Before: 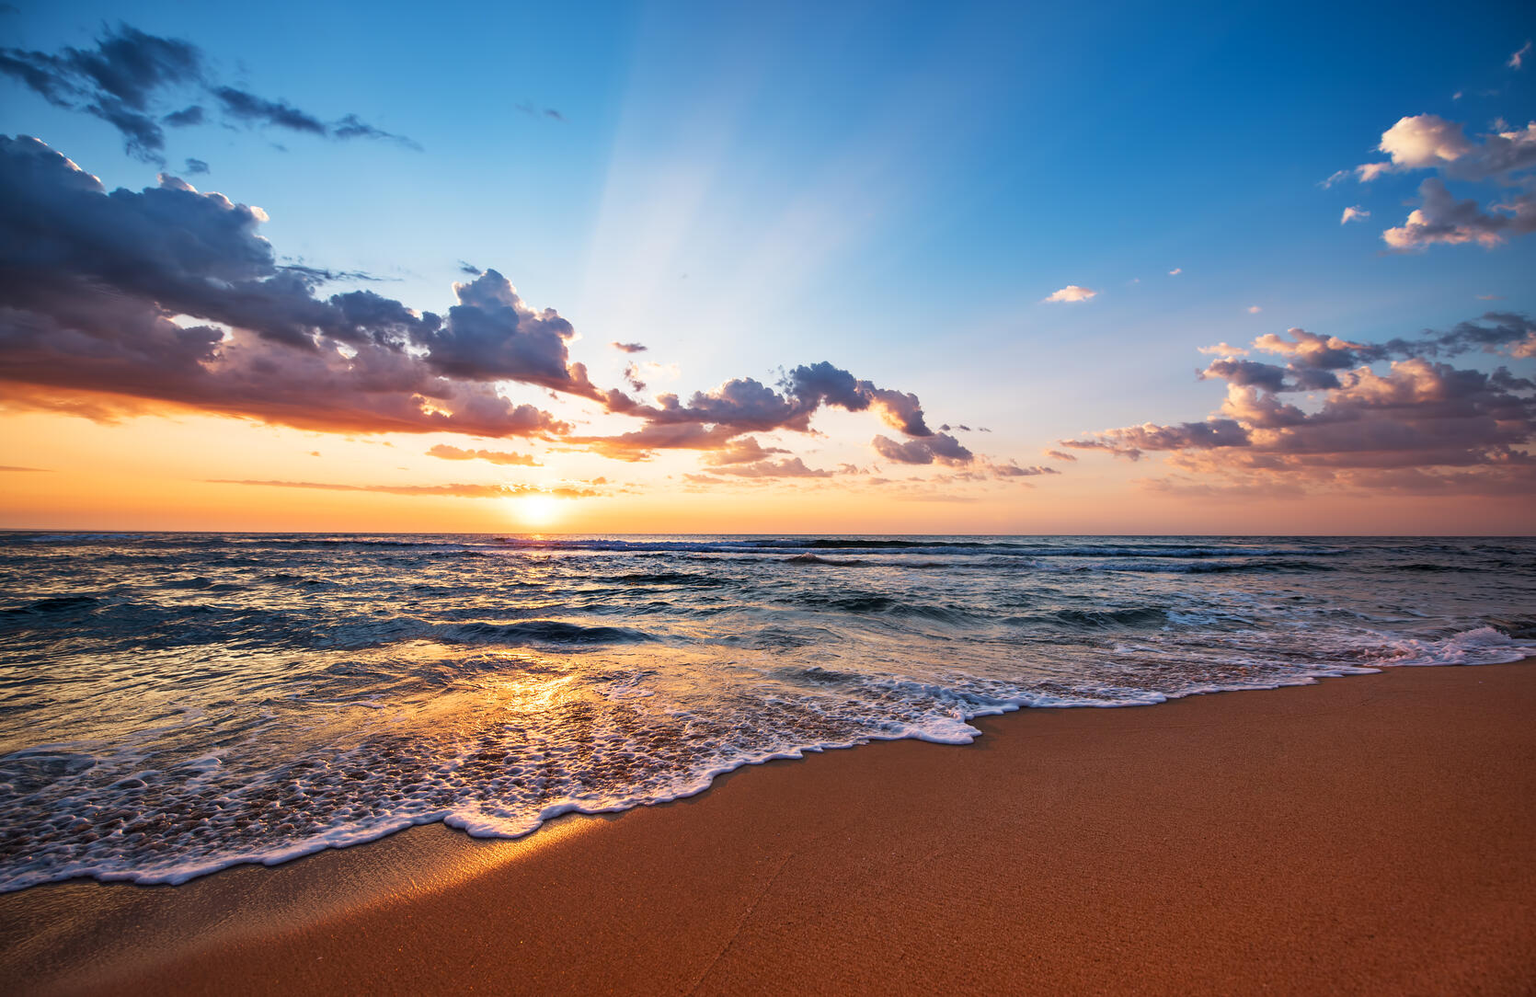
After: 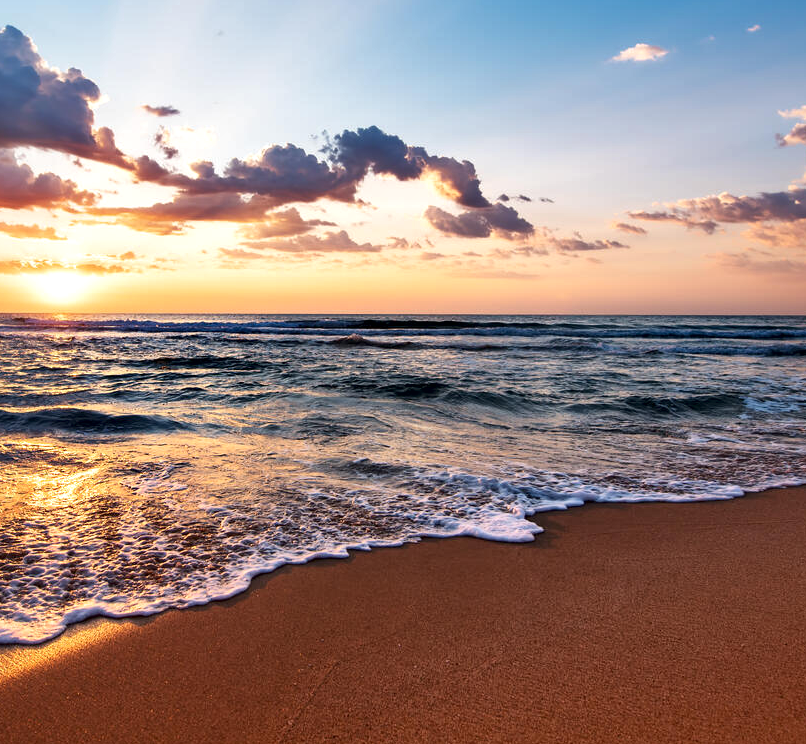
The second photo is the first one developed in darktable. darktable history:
local contrast: mode bilateral grid, contrast 100, coarseness 100, detail 165%, midtone range 0.2
crop: left 31.379%, top 24.658%, right 20.326%, bottom 6.628%
